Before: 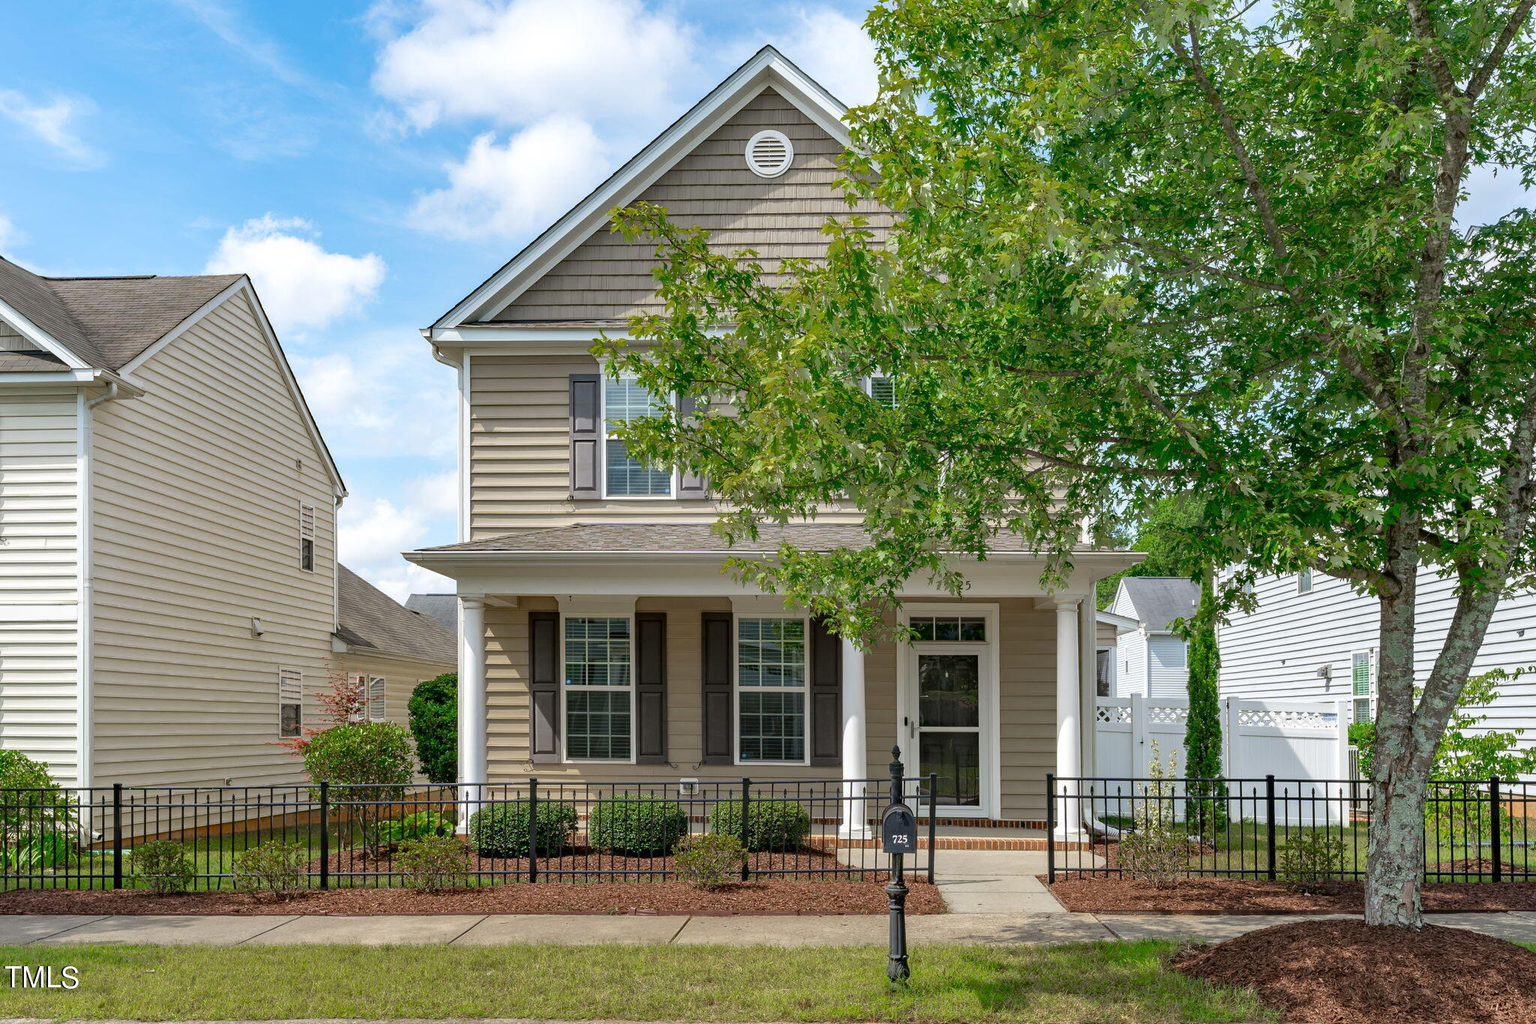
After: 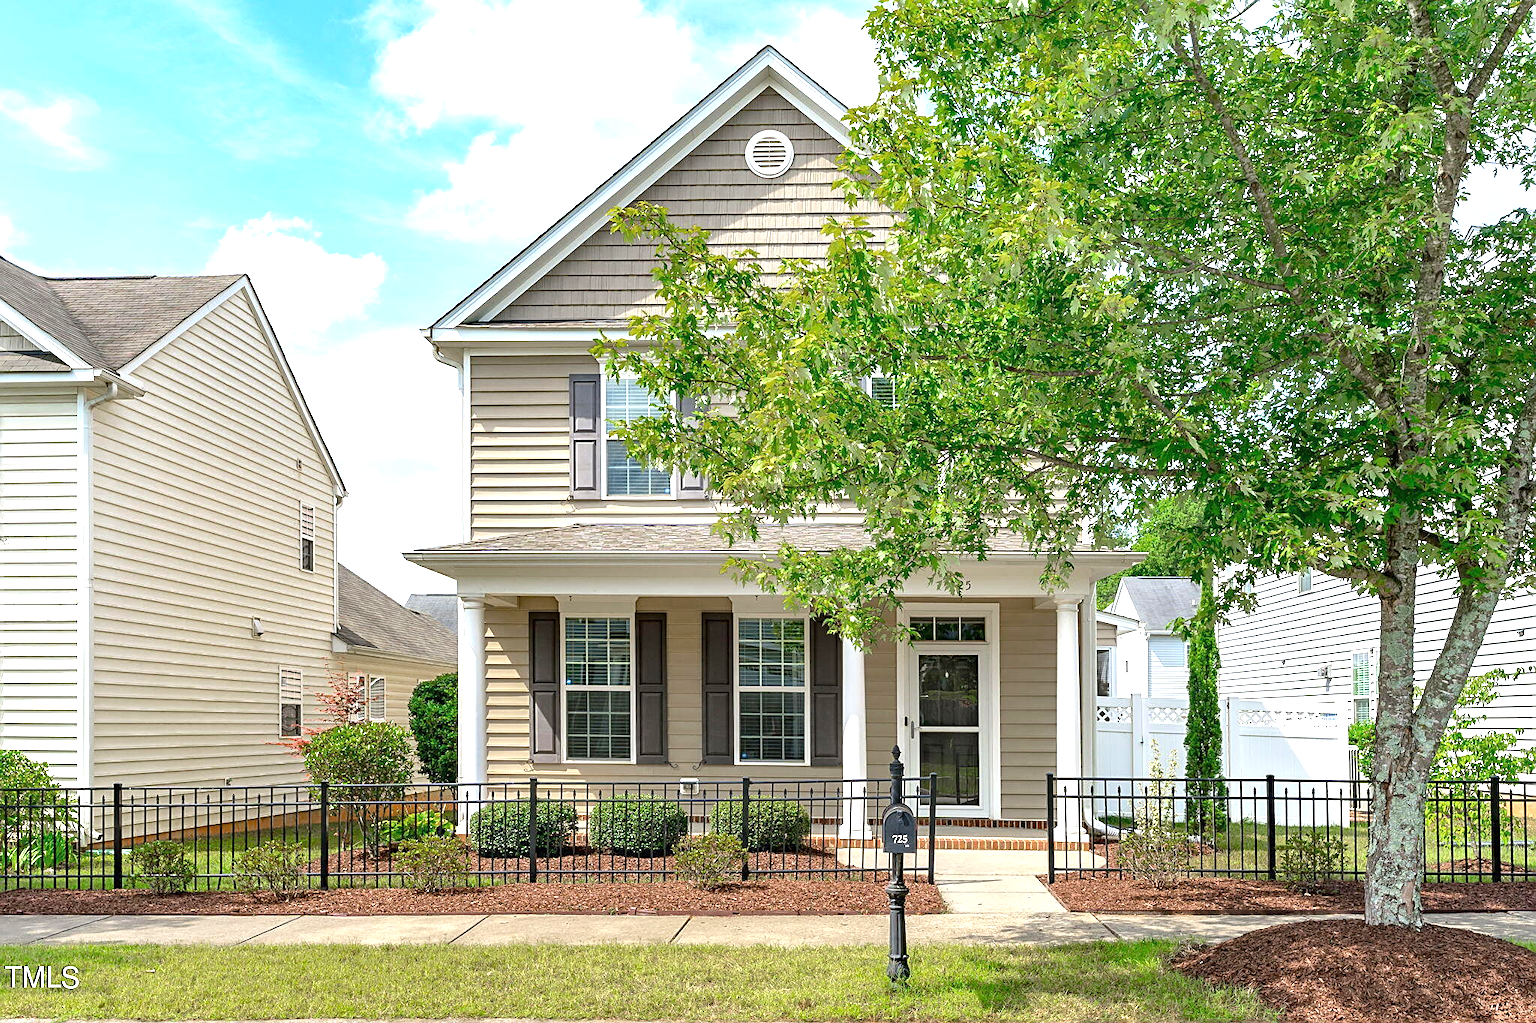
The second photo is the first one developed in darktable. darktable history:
sharpen: on, module defaults
exposure: black level correction 0, exposure 0.949 EV, compensate highlight preservation false
